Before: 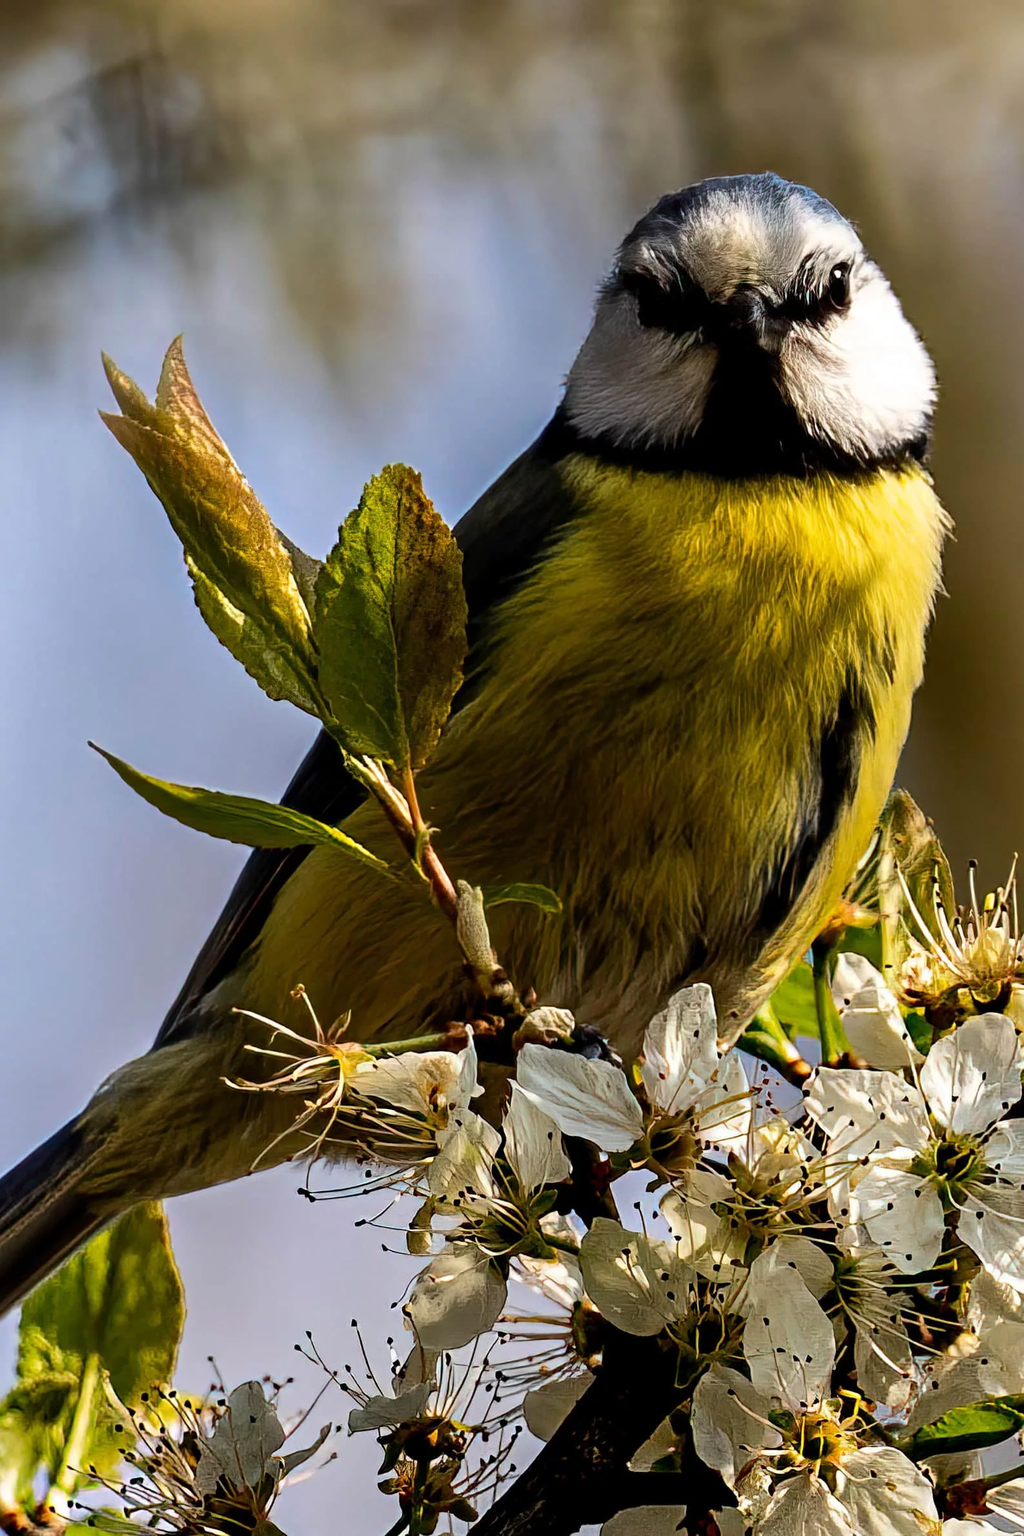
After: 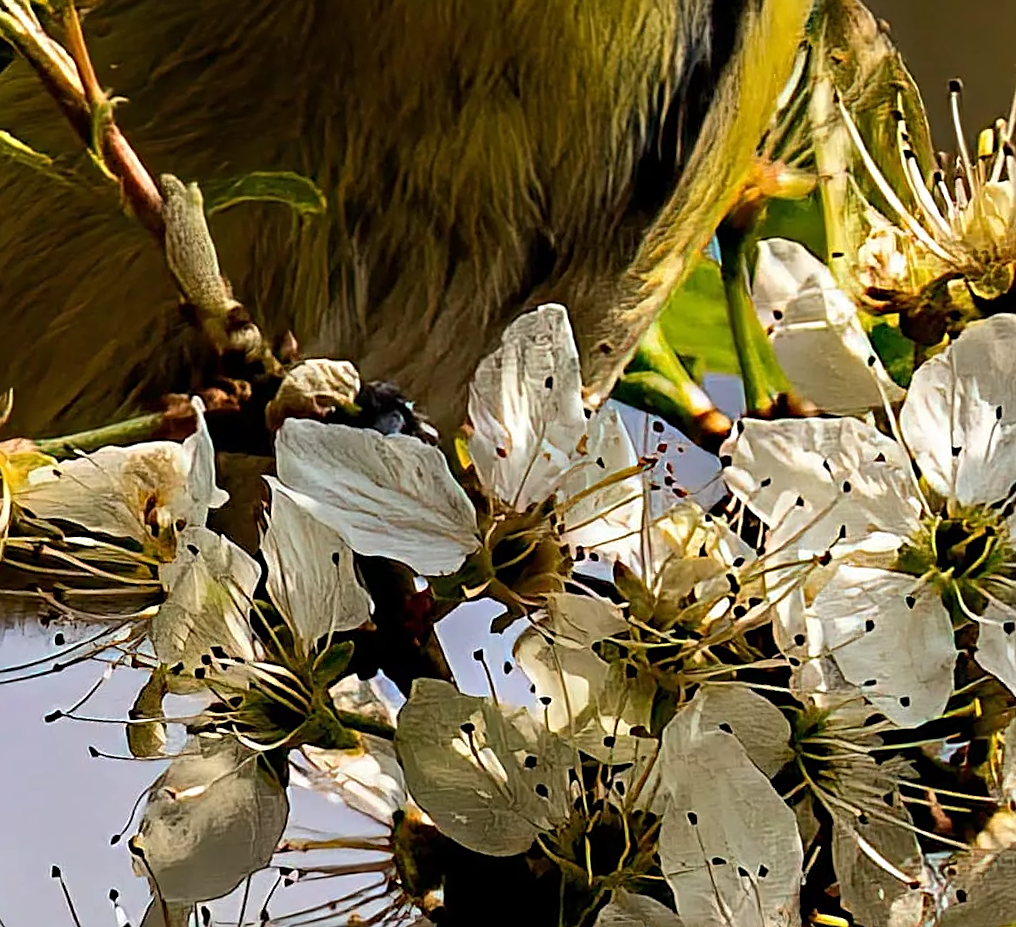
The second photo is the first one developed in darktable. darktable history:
crop and rotate: left 35.509%, top 50.238%, bottom 4.934%
rotate and perspective: rotation -4.57°, crop left 0.054, crop right 0.944, crop top 0.087, crop bottom 0.914
sharpen: on, module defaults
